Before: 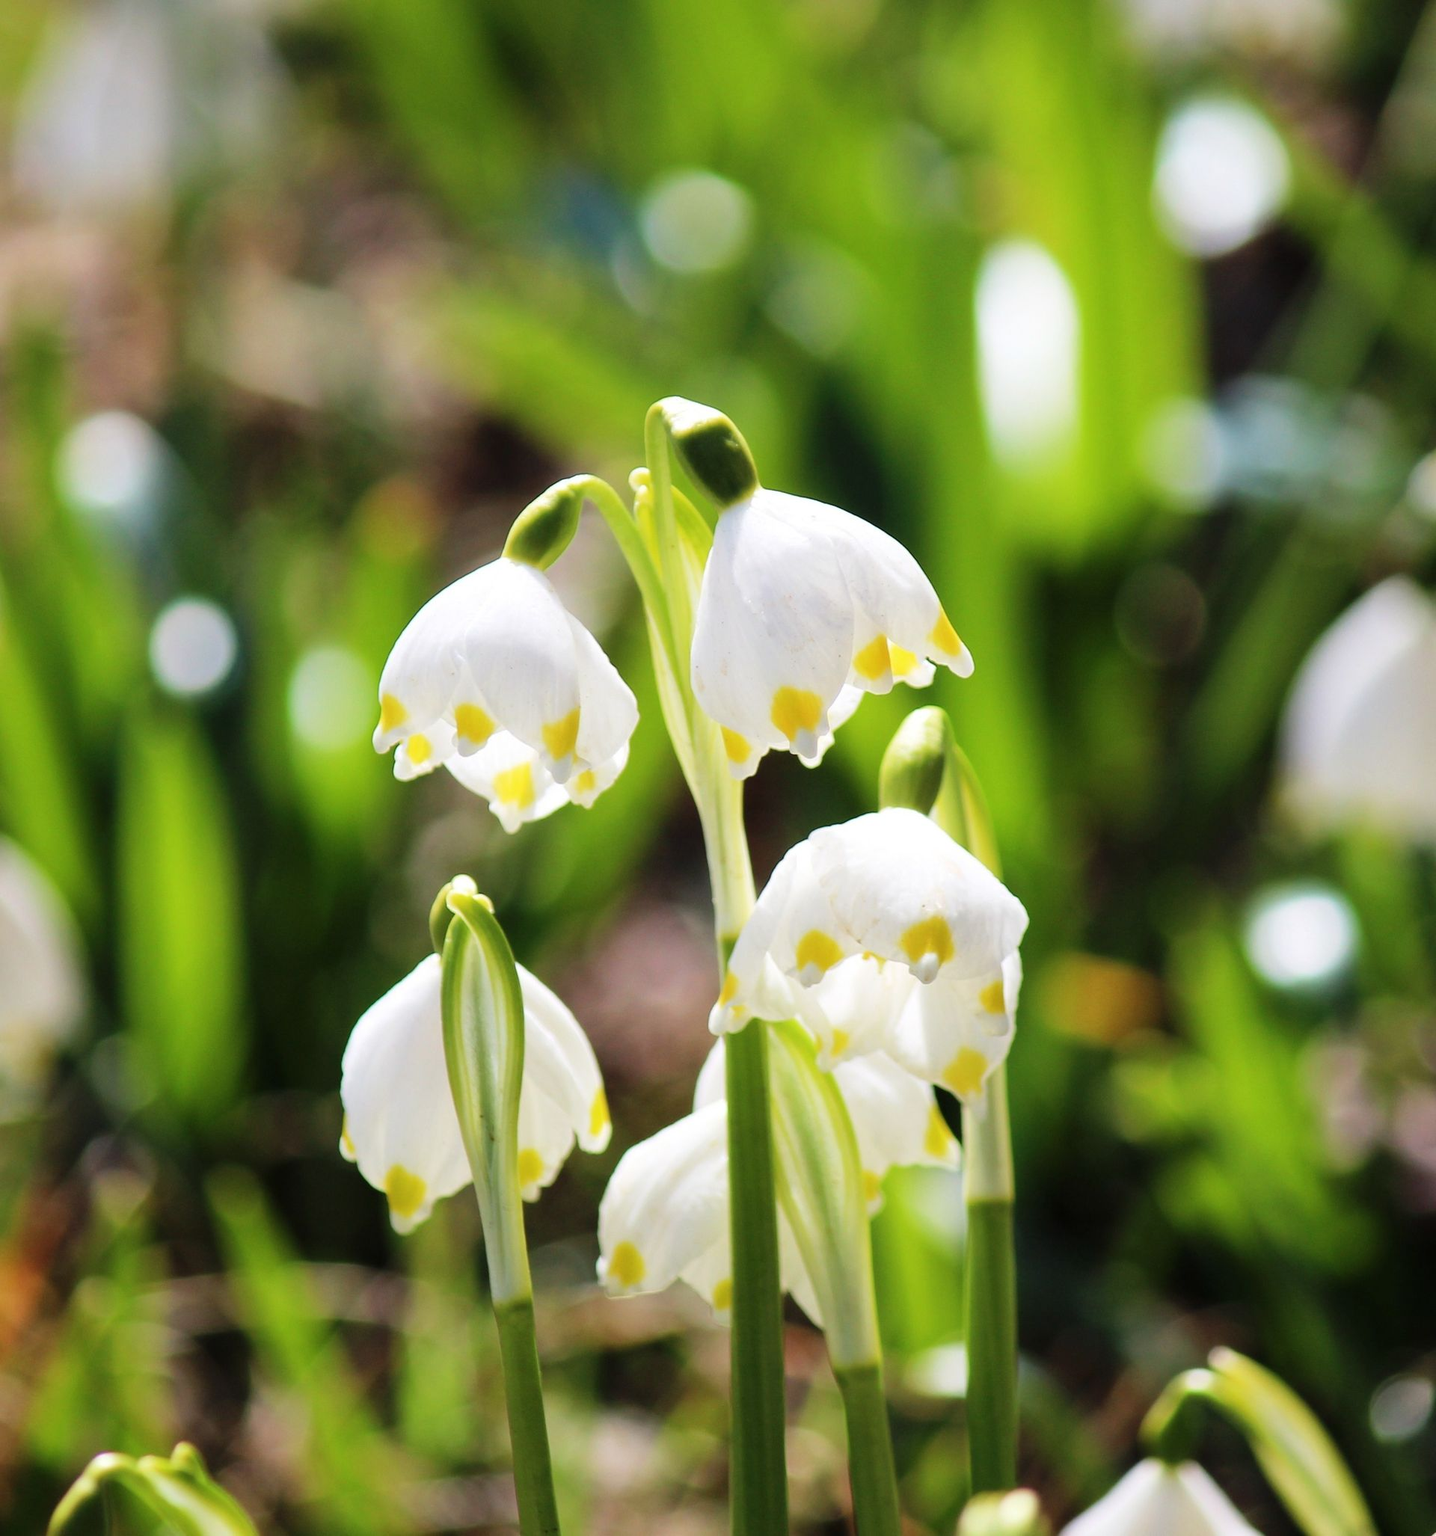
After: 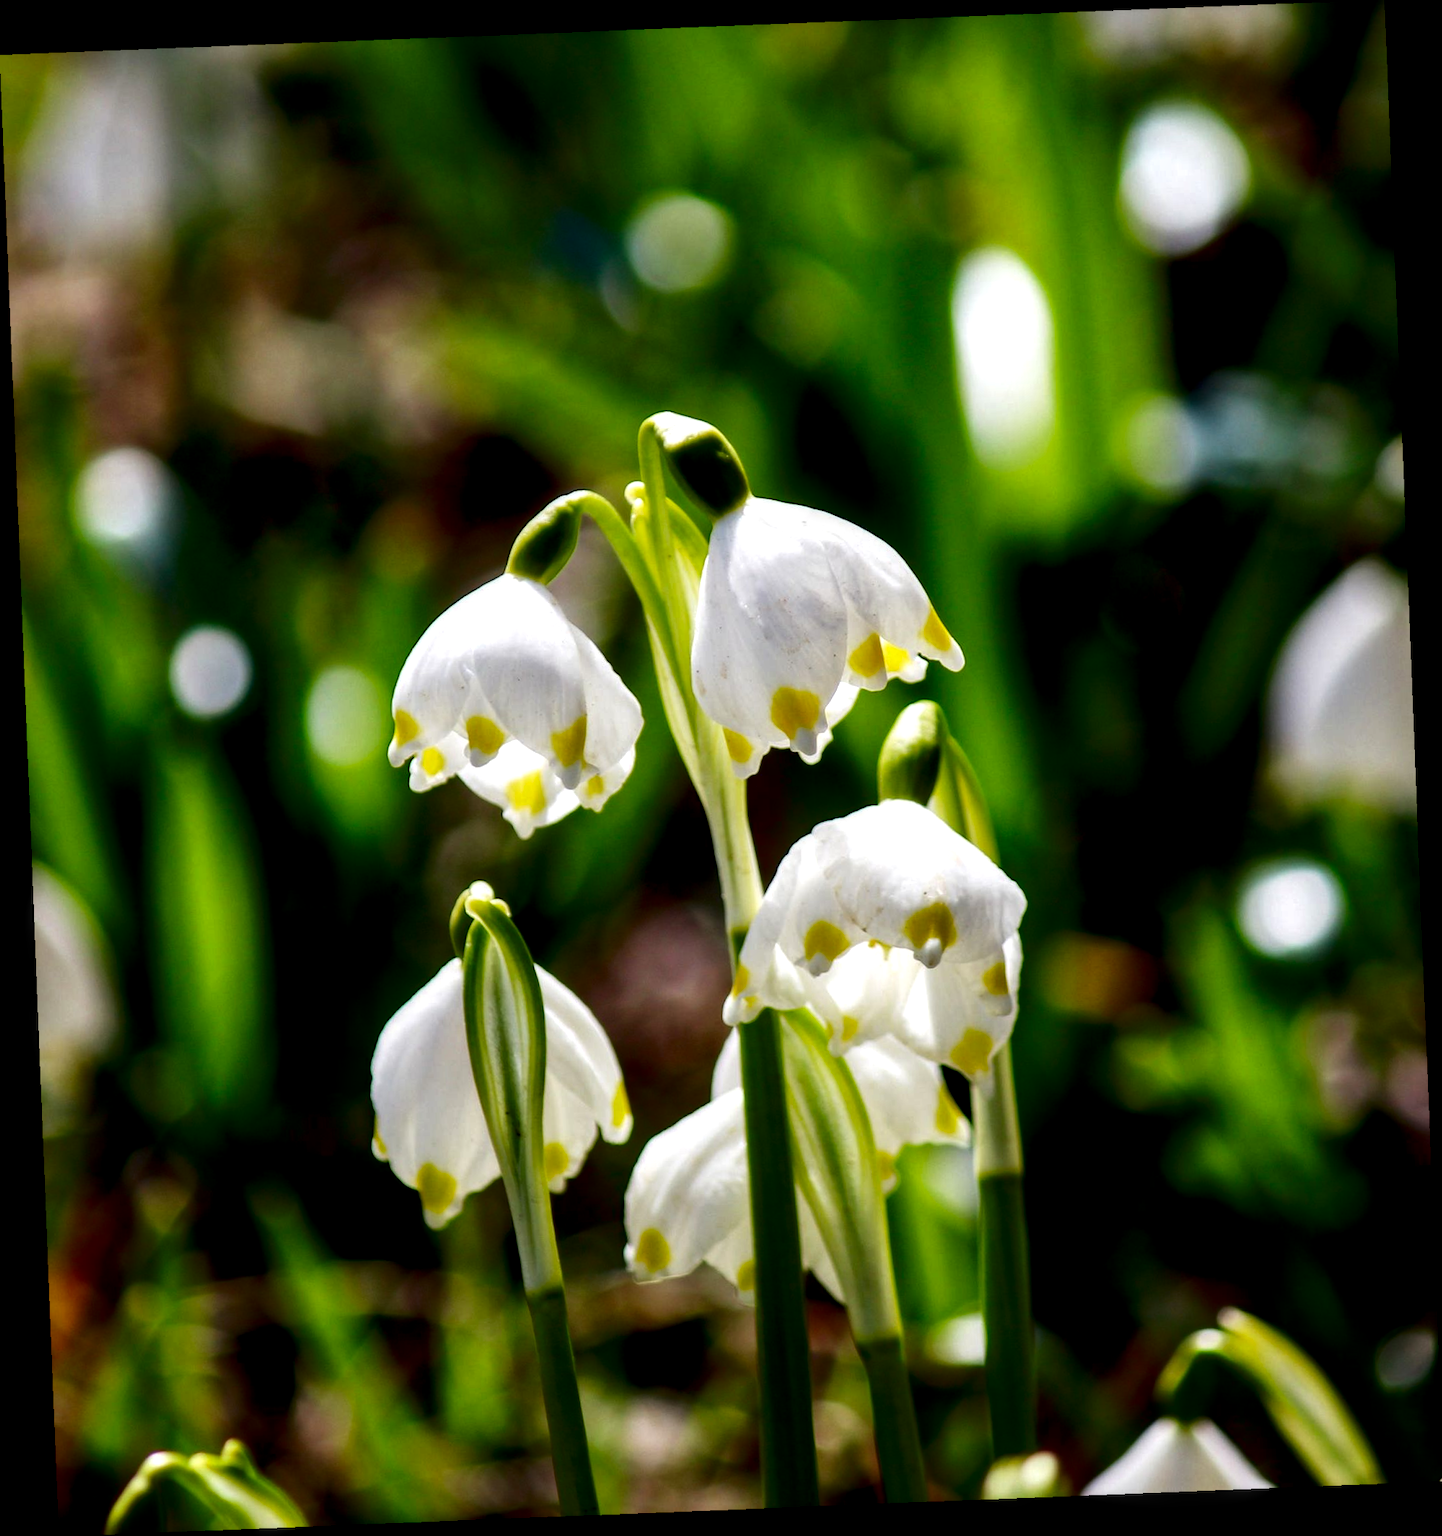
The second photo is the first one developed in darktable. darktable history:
local contrast: highlights 60%, shadows 60%, detail 160%
contrast equalizer: octaves 7, y [[0.502, 0.505, 0.512, 0.529, 0.564, 0.588], [0.5 ×6], [0.502, 0.505, 0.512, 0.529, 0.564, 0.588], [0, 0.001, 0.001, 0.004, 0.008, 0.011], [0, 0.001, 0.001, 0.004, 0.008, 0.011]], mix -1
contrast brightness saturation: contrast 0.09, brightness -0.59, saturation 0.17
rotate and perspective: rotation -2.29°, automatic cropping off
